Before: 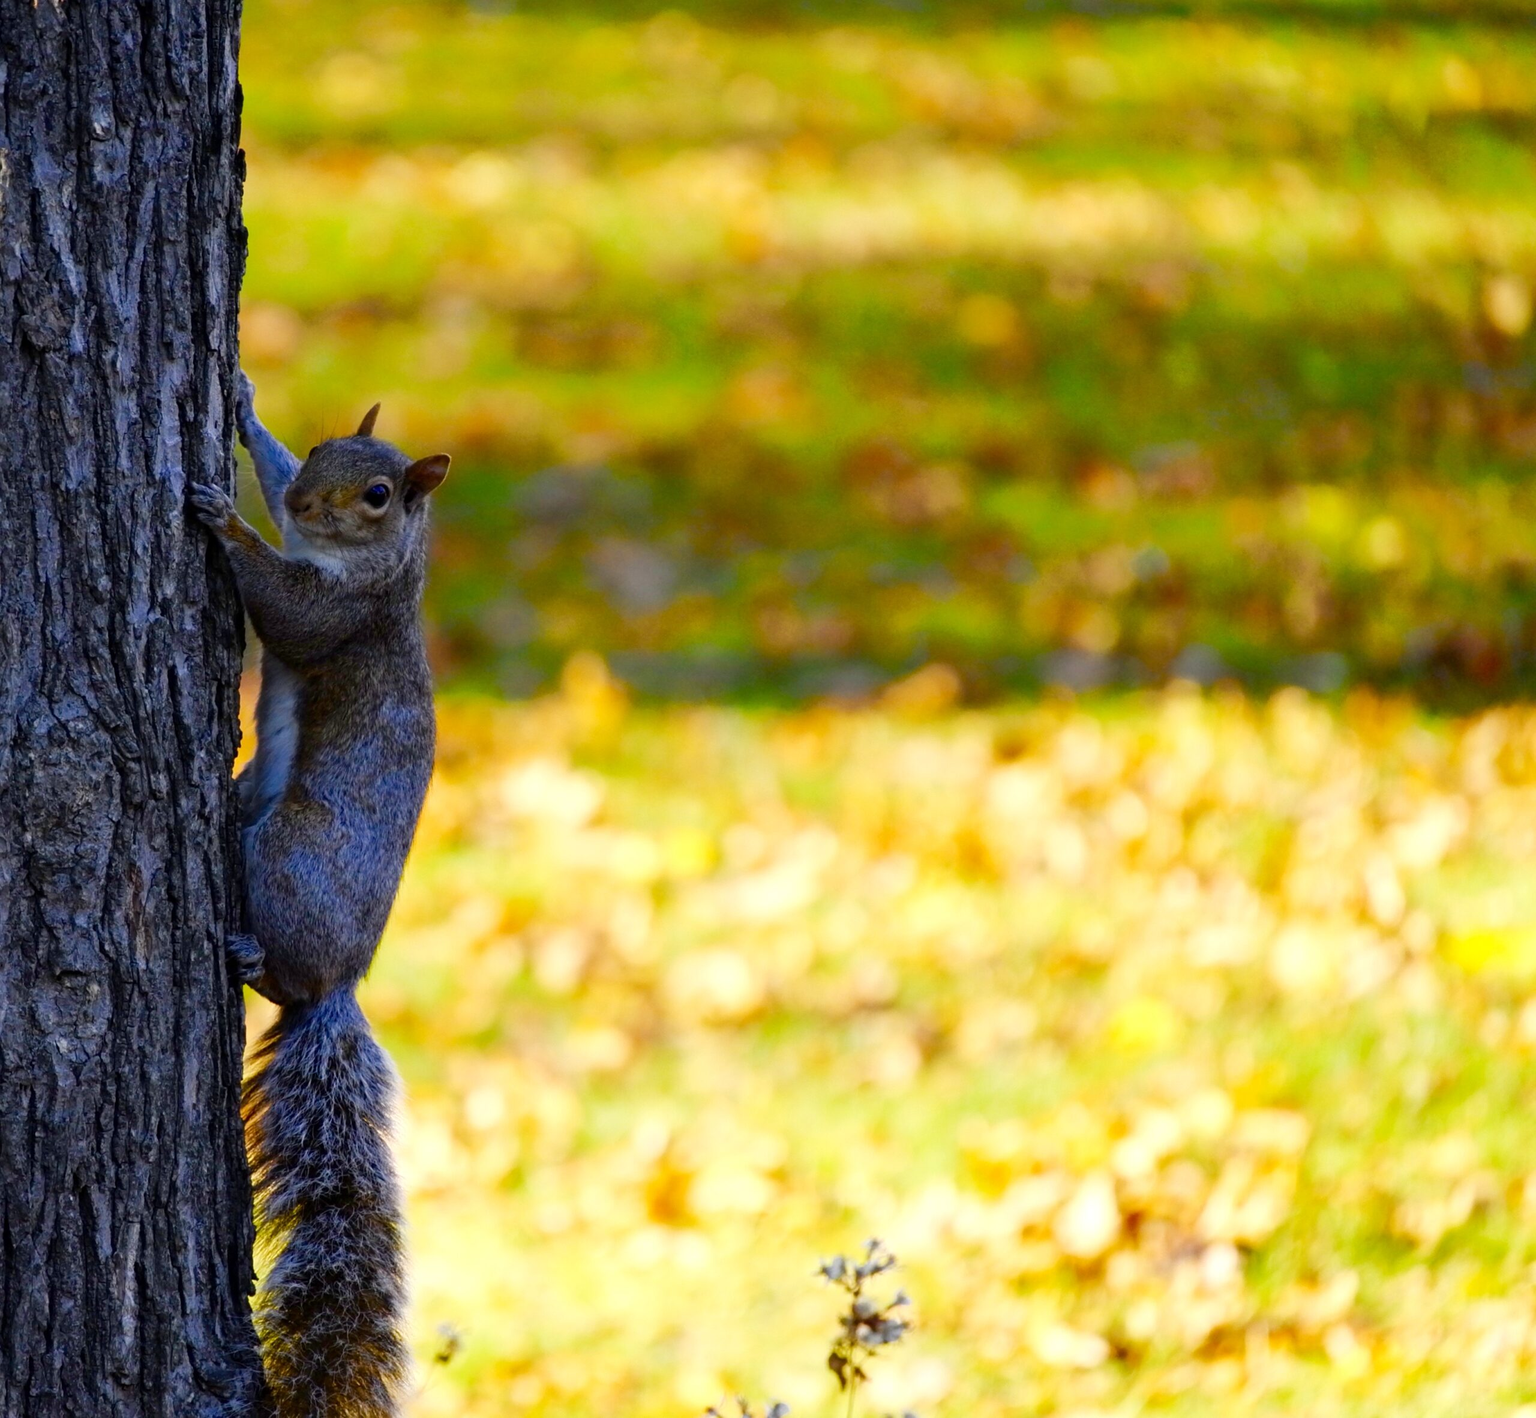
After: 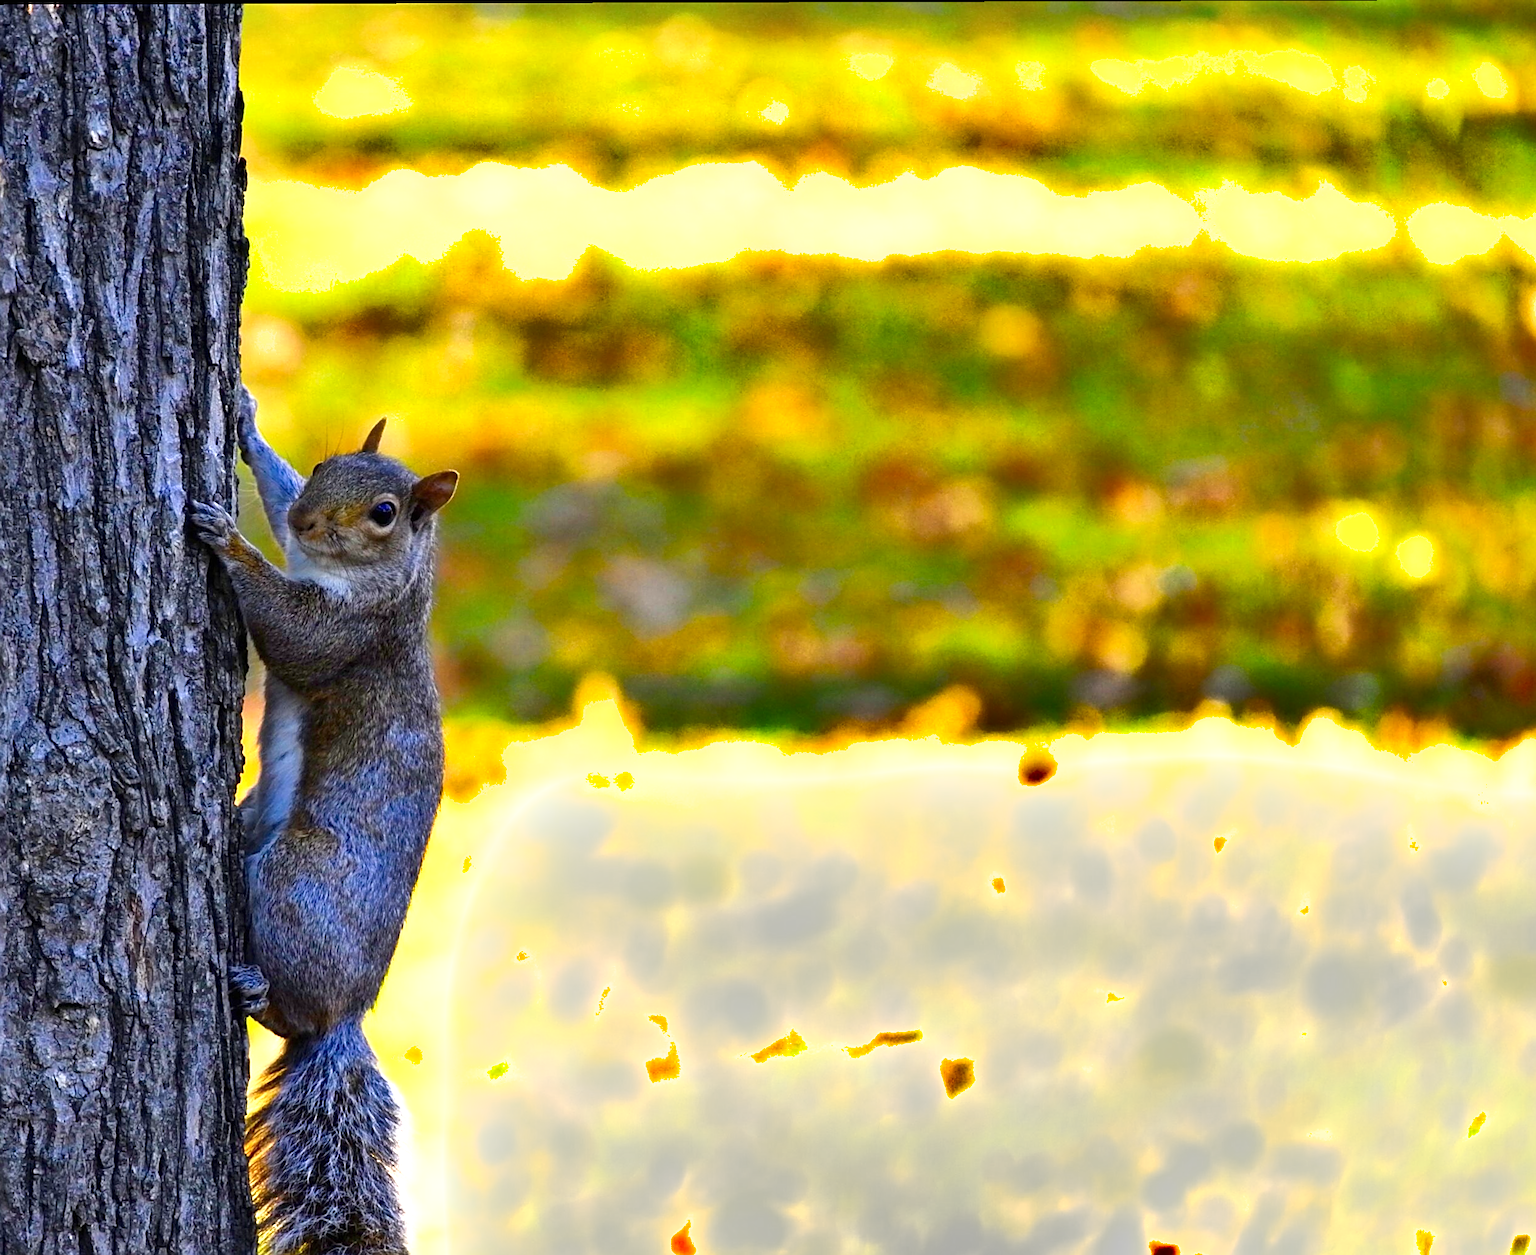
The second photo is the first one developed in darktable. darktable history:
sharpen: on, module defaults
shadows and highlights: radius 107.18, shadows 45.89, highlights -66.29, low approximation 0.01, soften with gaussian
exposure: black level correction 0, exposure 1 EV, compensate highlight preservation false
crop and rotate: angle 0.18°, left 0.439%, right 2.614%, bottom 14.212%
